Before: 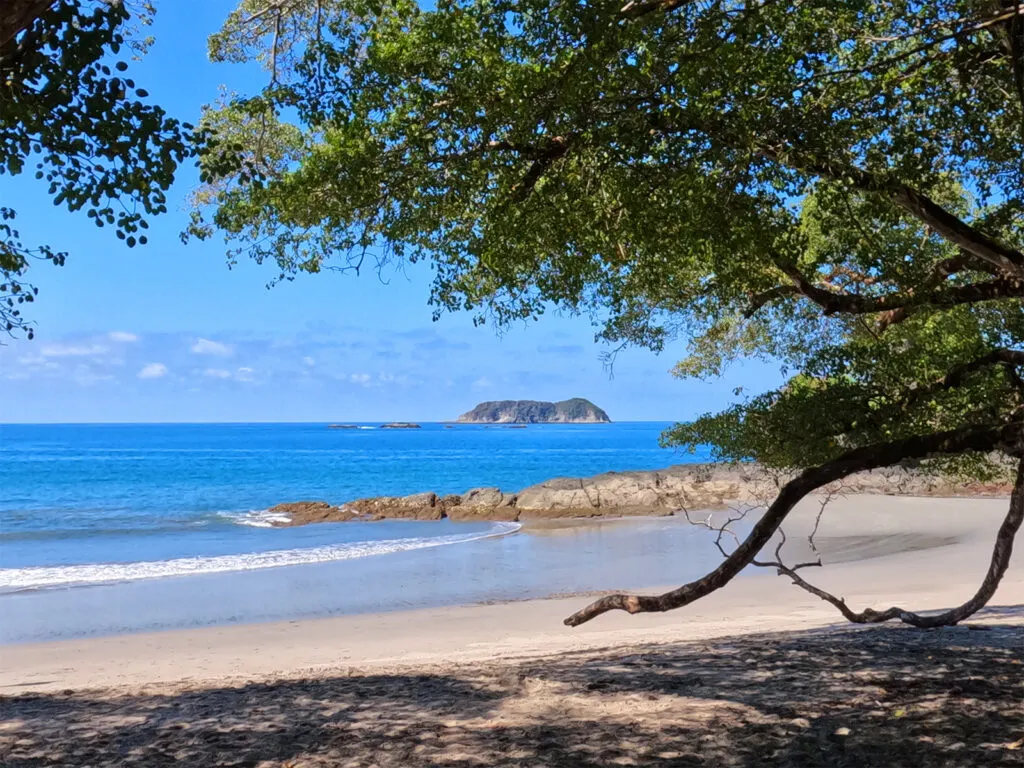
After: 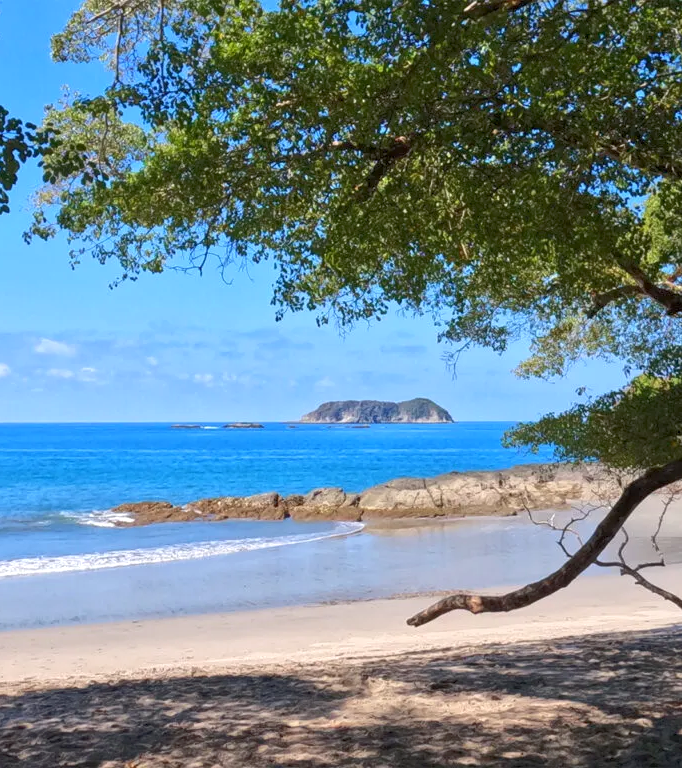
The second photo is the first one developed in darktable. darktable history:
rgb curve: curves: ch0 [(0, 0) (0.093, 0.159) (0.241, 0.265) (0.414, 0.42) (1, 1)], compensate middle gray true, preserve colors basic power
crop: left 15.419%, right 17.914%
exposure: exposure 0.2 EV, compensate highlight preservation false
